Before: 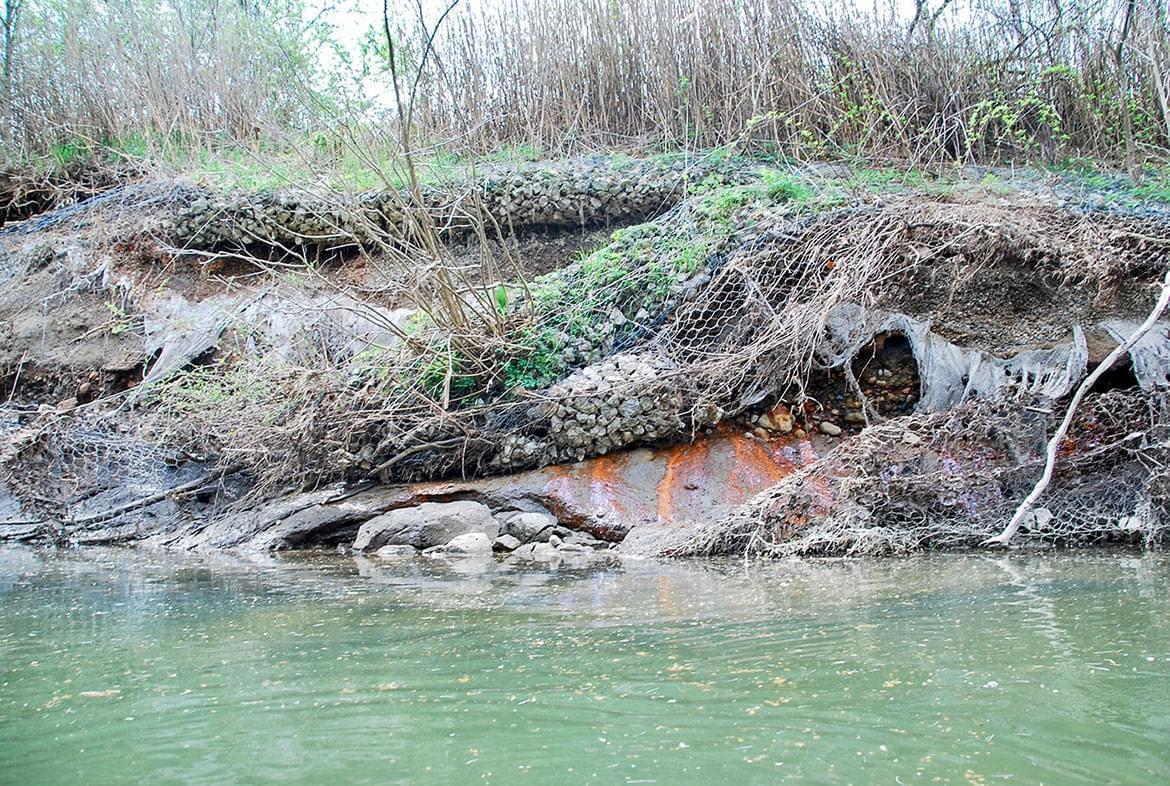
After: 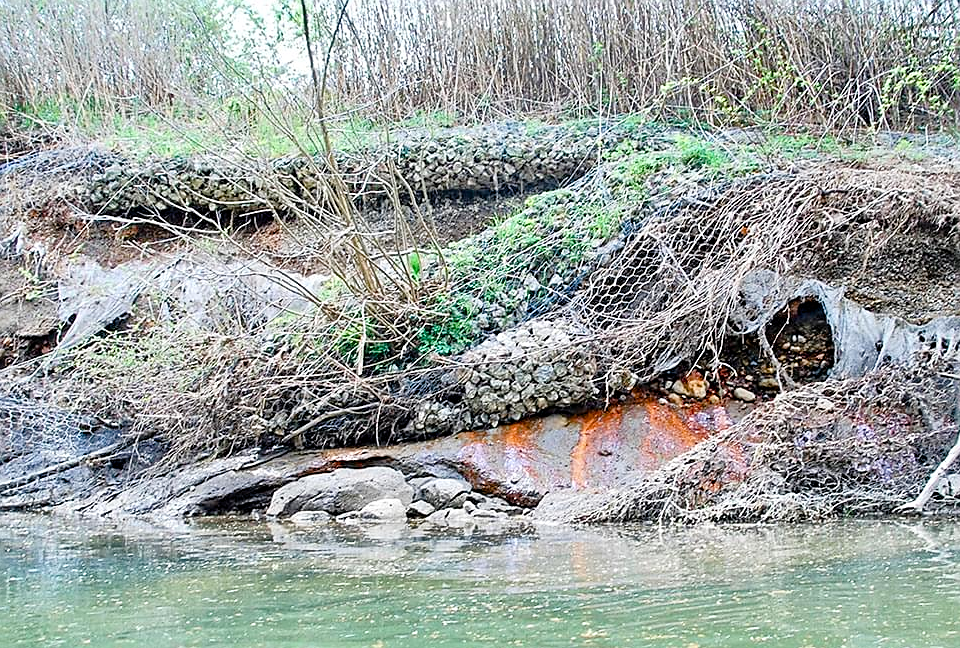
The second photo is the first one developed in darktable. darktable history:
color balance rgb: perceptual saturation grading › global saturation 20.229%, perceptual saturation grading › highlights -19.786%, perceptual saturation grading › shadows 29.419%
crop and rotate: left 7.365%, top 4.369%, right 10.524%, bottom 13.063%
contrast brightness saturation: contrast 0.145
sharpen: on, module defaults
tone equalizer: -8 EV 0.005 EV, -7 EV -0.025 EV, -6 EV 0.03 EV, -5 EV 0.055 EV, -4 EV 0.253 EV, -3 EV 0.636 EV, -2 EV 0.566 EV, -1 EV 0.188 EV, +0 EV 0.025 EV
